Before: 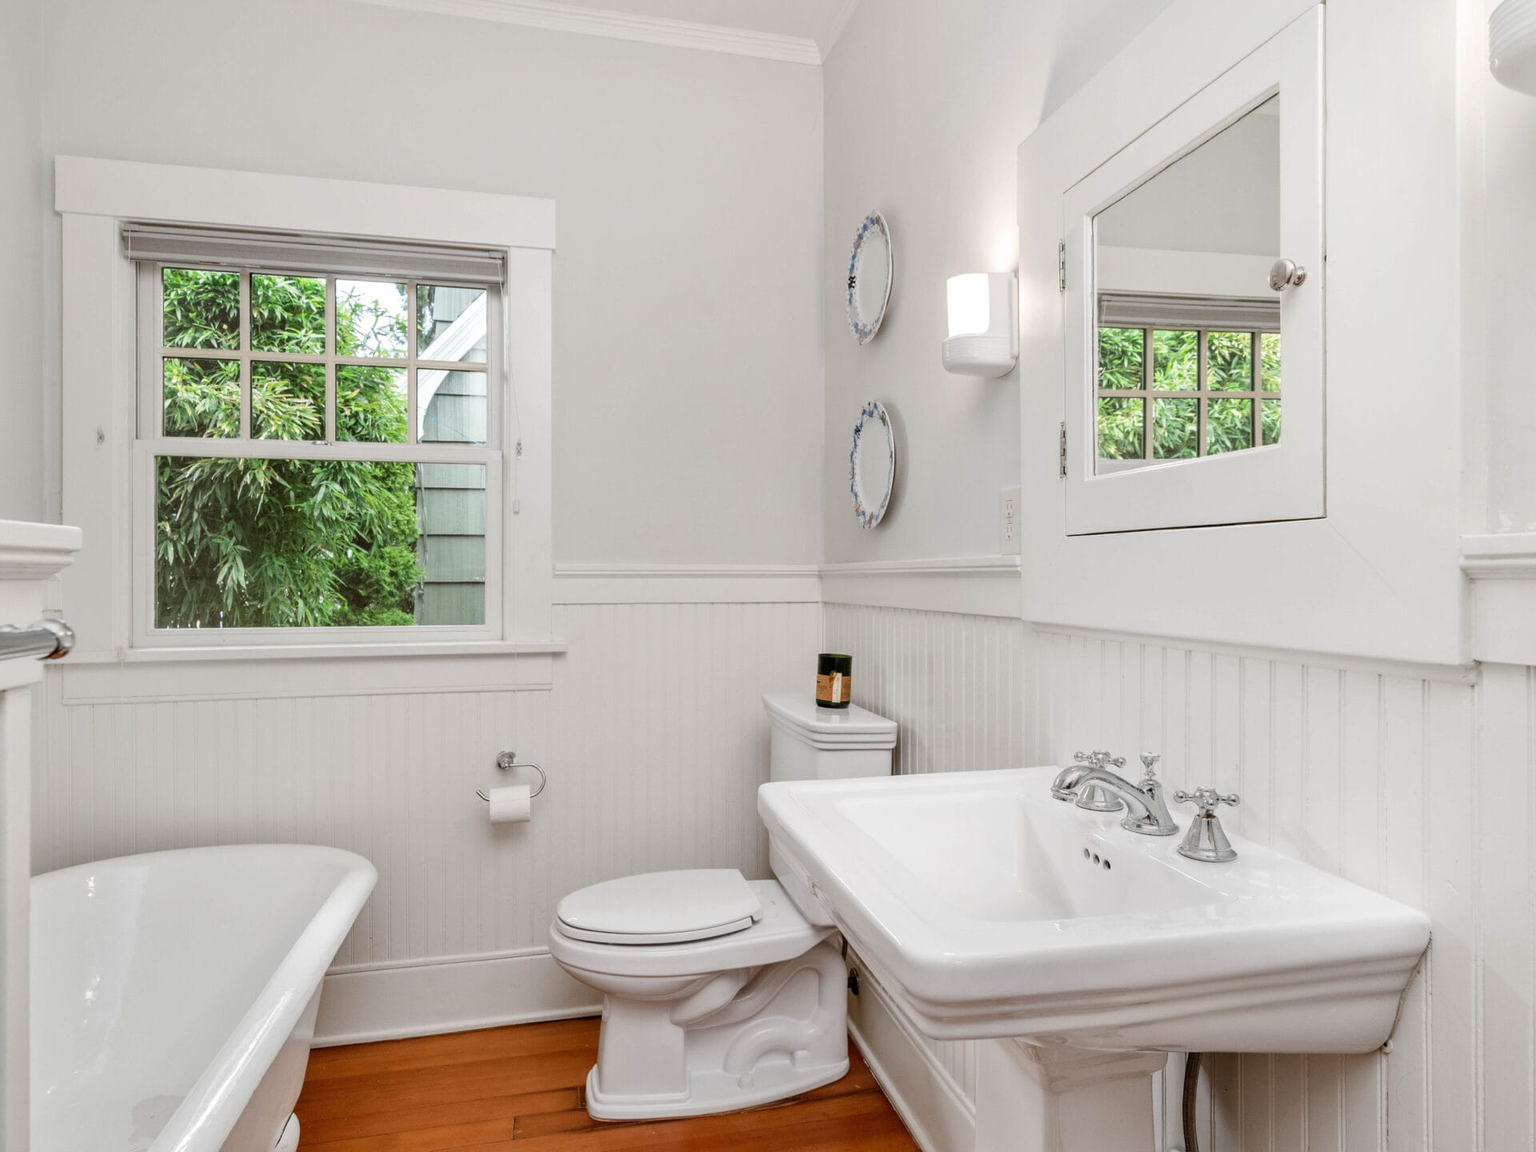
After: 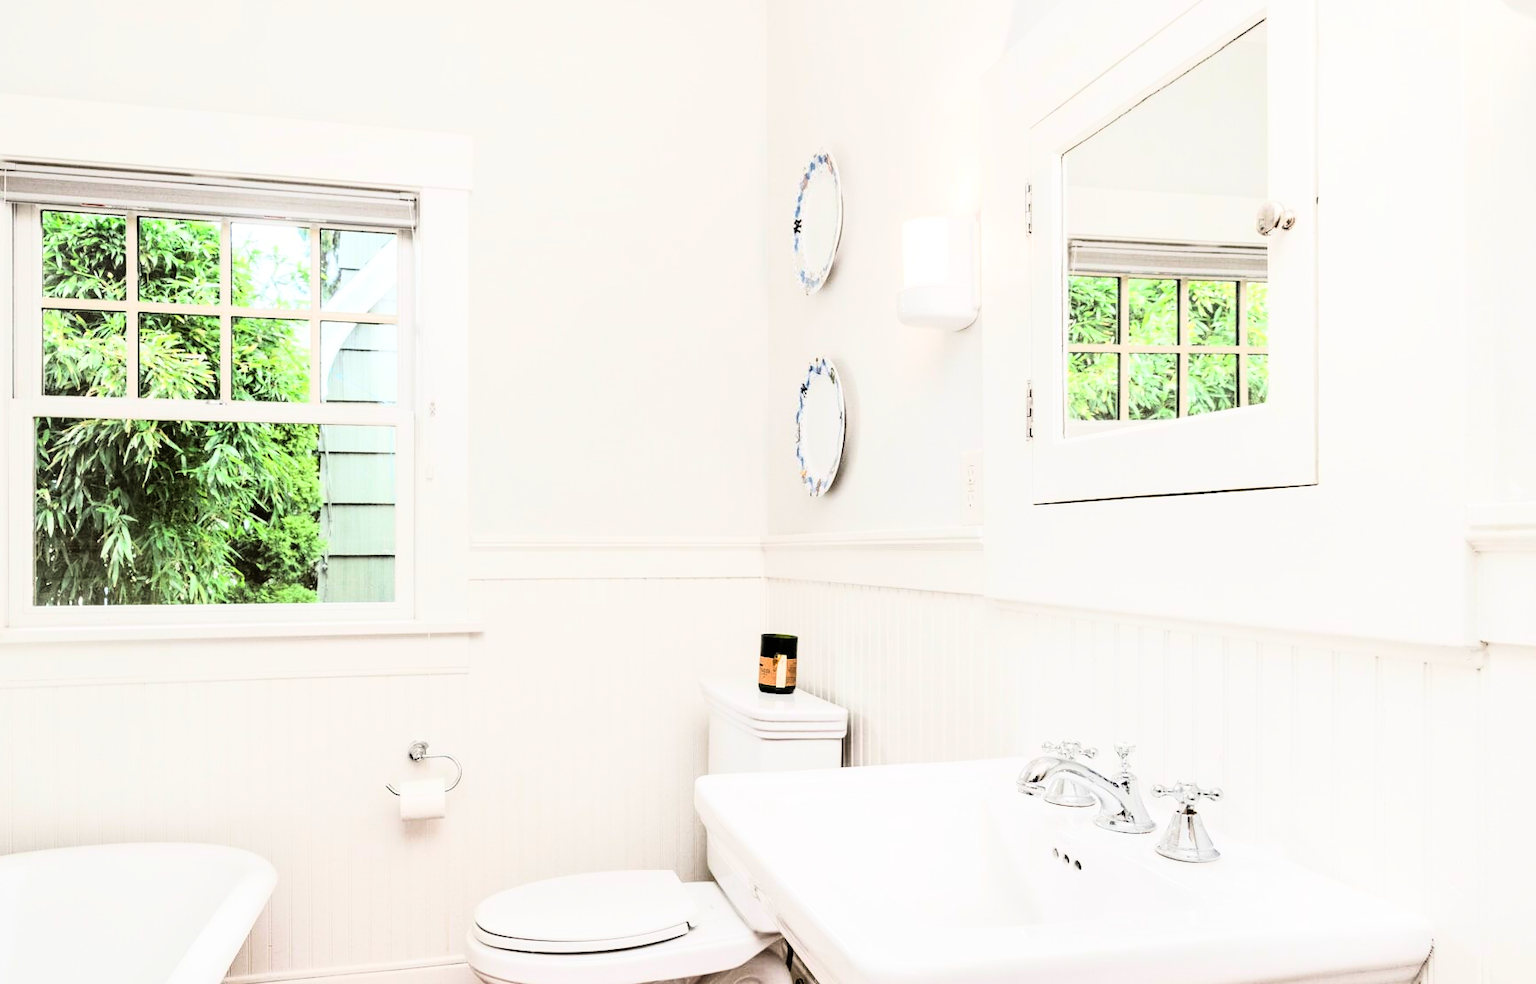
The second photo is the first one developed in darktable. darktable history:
crop: left 8.155%, top 6.611%, bottom 15.385%
rgb curve: curves: ch0 [(0, 0) (0.21, 0.15) (0.24, 0.21) (0.5, 0.75) (0.75, 0.96) (0.89, 0.99) (1, 1)]; ch1 [(0, 0.02) (0.21, 0.13) (0.25, 0.2) (0.5, 0.67) (0.75, 0.9) (0.89, 0.97) (1, 1)]; ch2 [(0, 0.02) (0.21, 0.13) (0.25, 0.2) (0.5, 0.67) (0.75, 0.9) (0.89, 0.97) (1, 1)], compensate middle gray true
